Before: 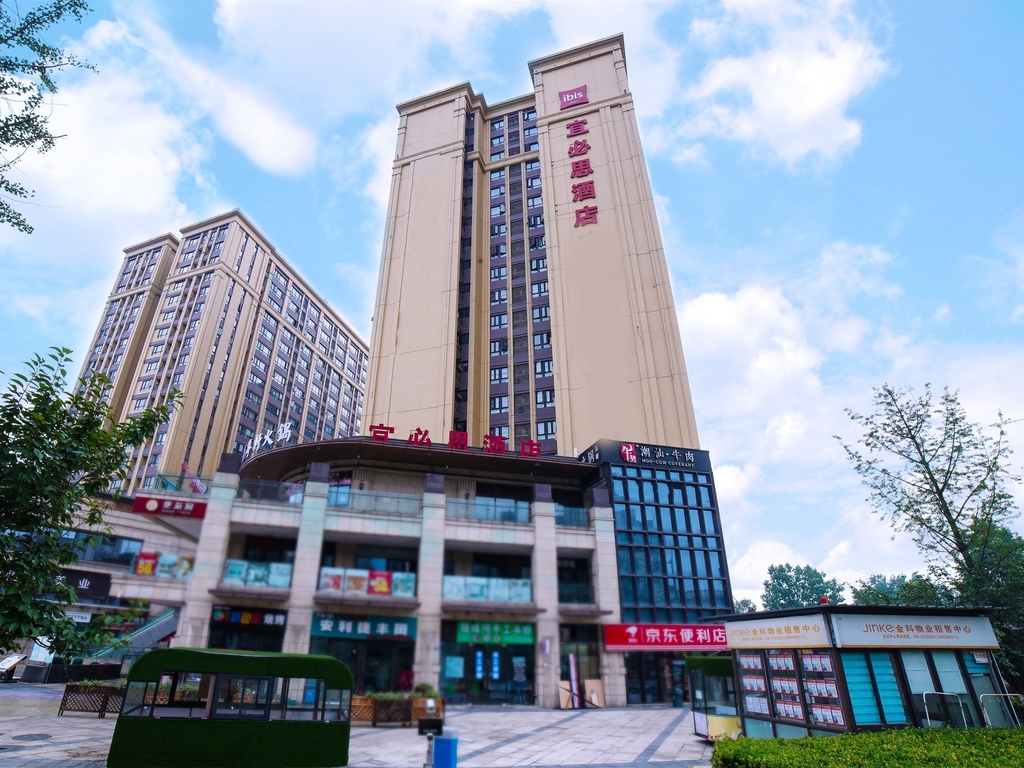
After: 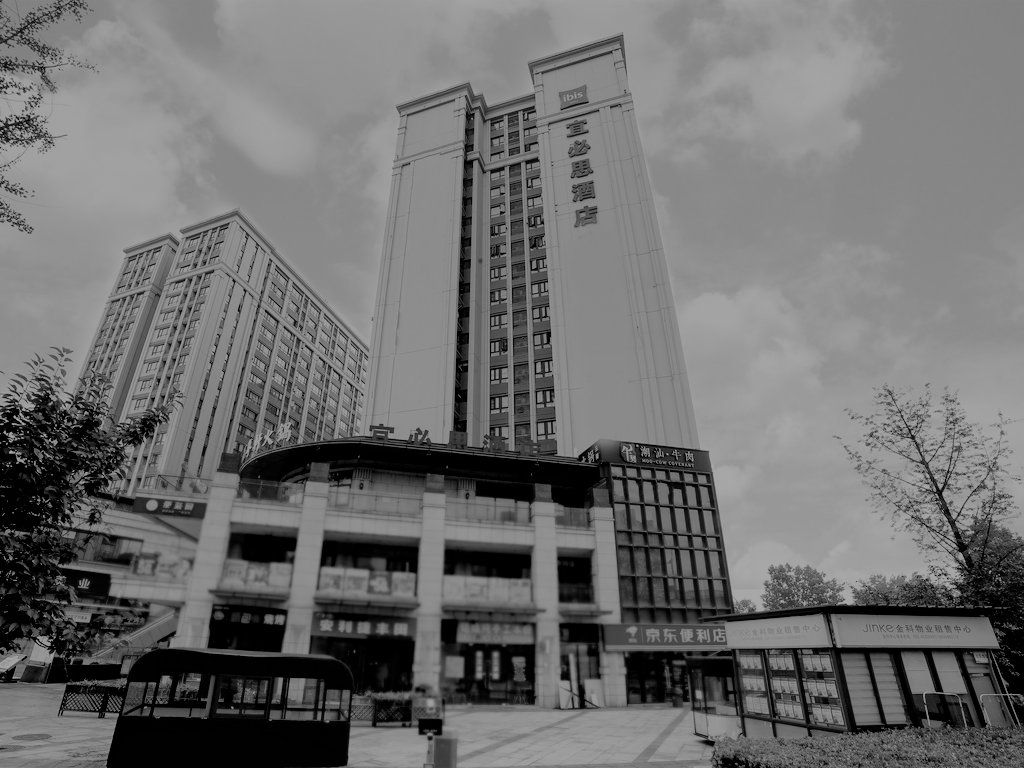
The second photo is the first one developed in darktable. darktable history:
monochrome: a -4.13, b 5.16, size 1
contrast brightness saturation: saturation -0.04
filmic rgb: black relative exposure -4.42 EV, white relative exposure 6.58 EV, hardness 1.85, contrast 0.5
graduated density: rotation 5.63°, offset 76.9
